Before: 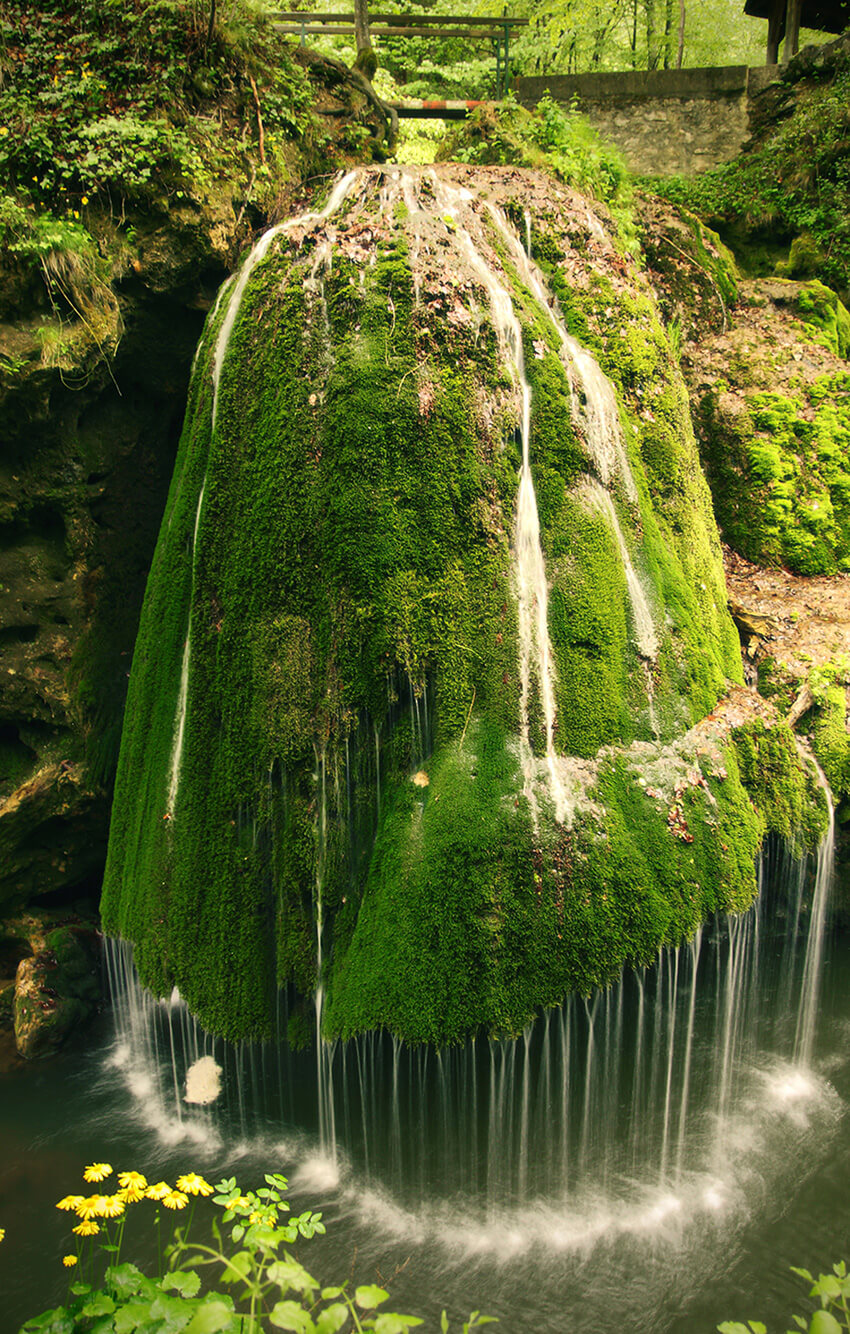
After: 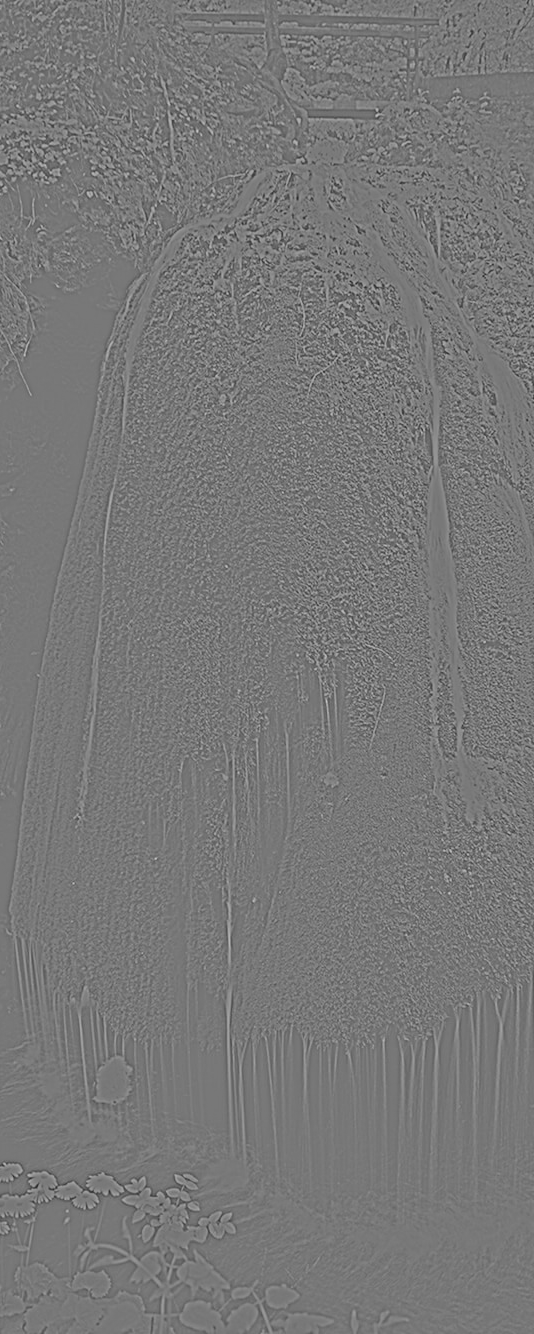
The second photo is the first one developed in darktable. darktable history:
crop: left 10.644%, right 26.528%
color contrast: green-magenta contrast 0.85, blue-yellow contrast 1.25, unbound 0
filmic rgb: black relative exposure -7.5 EV, white relative exposure 5 EV, hardness 3.31, contrast 1.3, contrast in shadows safe
color correction: saturation 0.57
shadows and highlights: shadows 30.63, highlights -63.22, shadows color adjustment 98%, highlights color adjustment 58.61%, soften with gaussian
tone curve: curves: ch0 [(0, 0) (0.003, 0) (0.011, 0.001) (0.025, 0.002) (0.044, 0.004) (0.069, 0.006) (0.1, 0.009) (0.136, 0.03) (0.177, 0.076) (0.224, 0.13) (0.277, 0.202) (0.335, 0.28) (0.399, 0.367) (0.468, 0.46) (0.543, 0.562) (0.623, 0.67) (0.709, 0.787) (0.801, 0.889) (0.898, 0.972) (1, 1)], preserve colors none
highpass: sharpness 5.84%, contrast boost 8.44%
